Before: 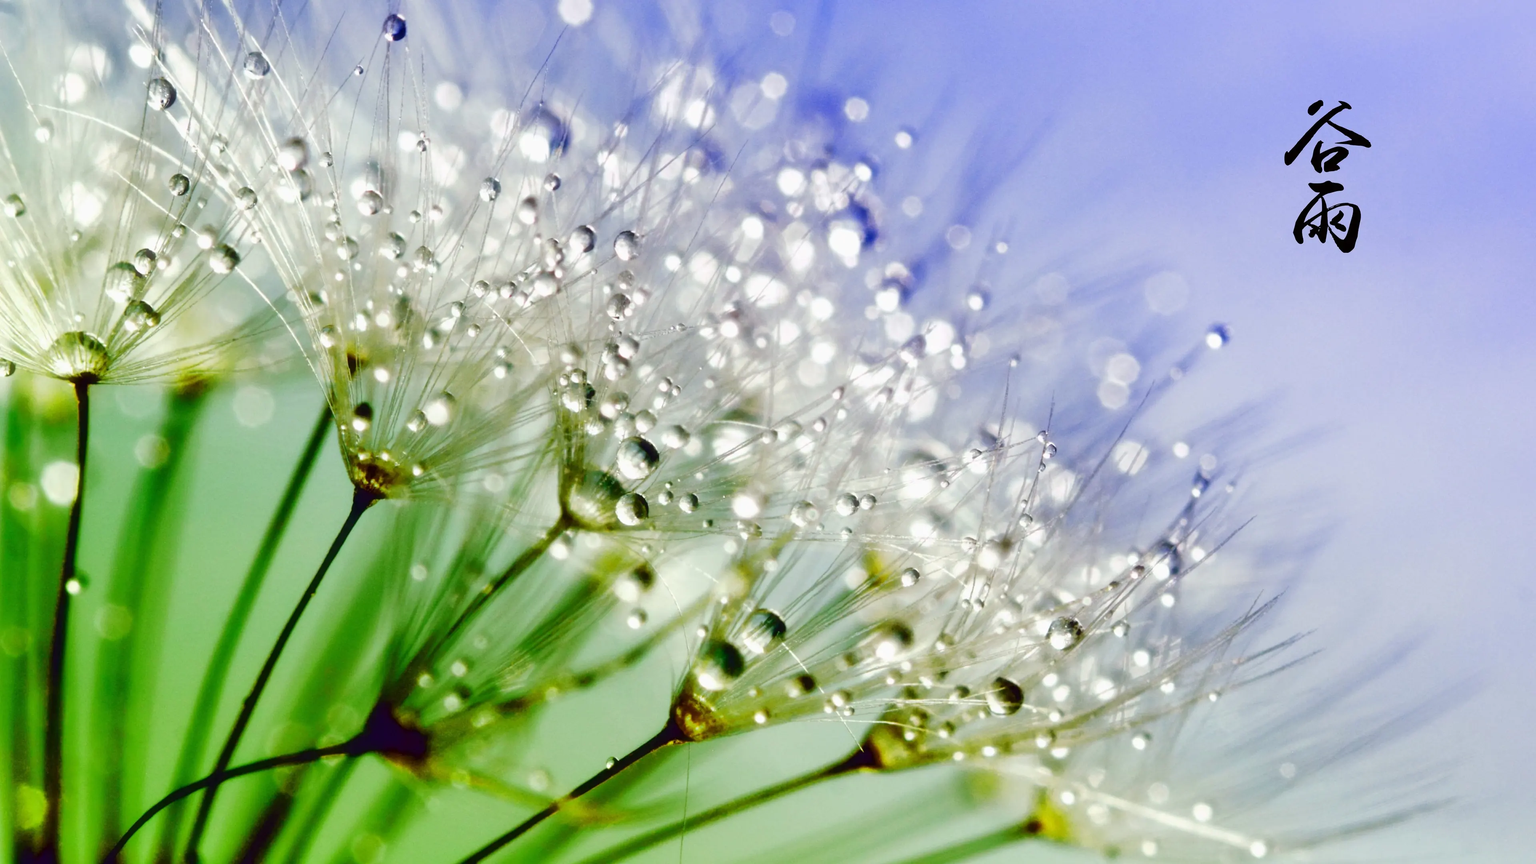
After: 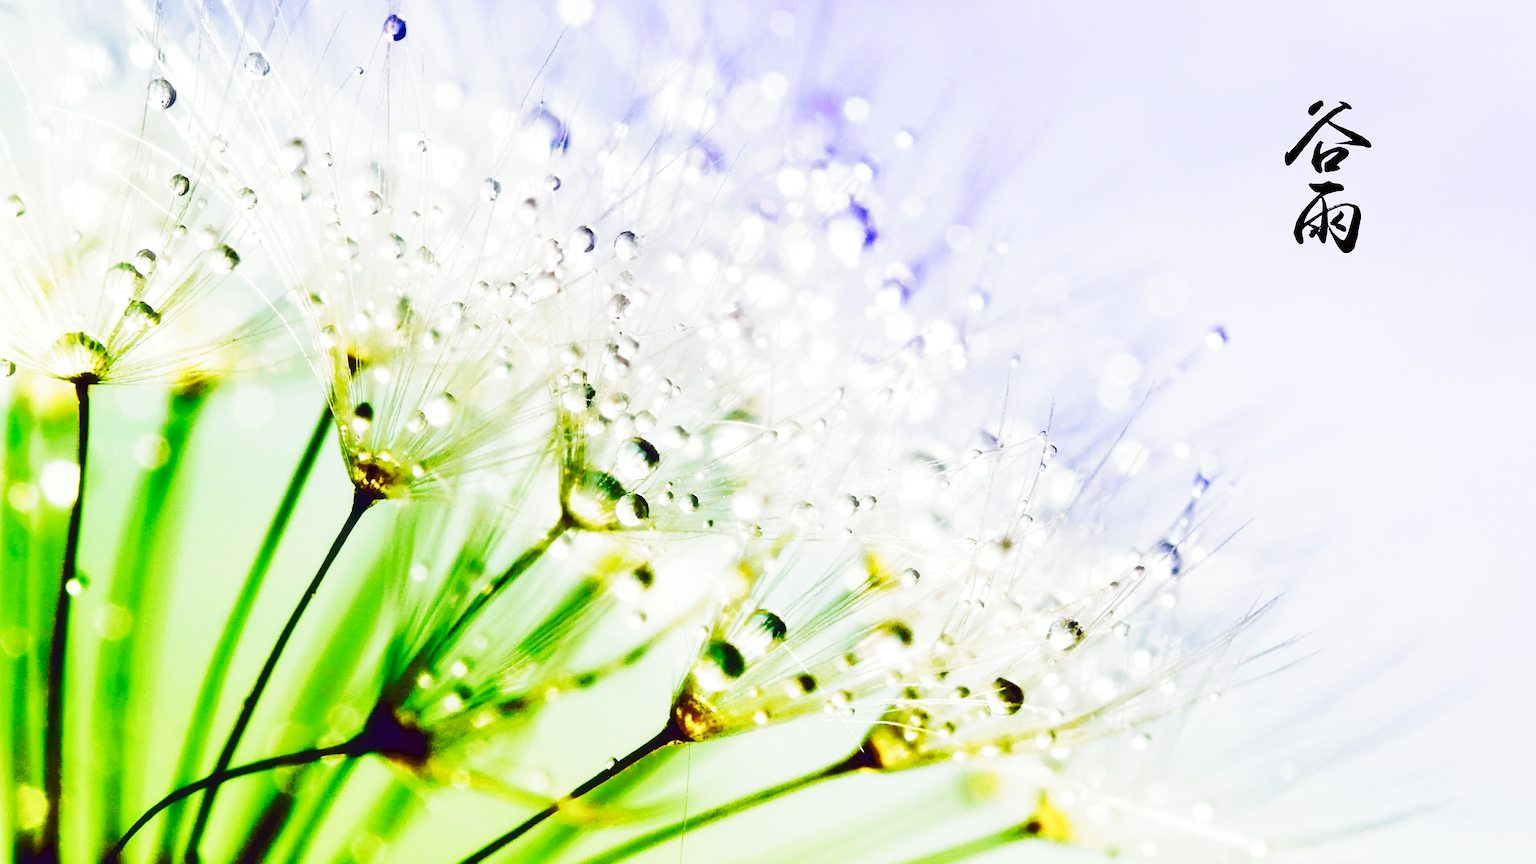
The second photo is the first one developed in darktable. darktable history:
sharpen: on, module defaults
tone curve: curves: ch0 [(0, 0) (0.003, 0.003) (0.011, 0.013) (0.025, 0.029) (0.044, 0.052) (0.069, 0.082) (0.1, 0.118) (0.136, 0.161) (0.177, 0.21) (0.224, 0.27) (0.277, 0.38) (0.335, 0.49) (0.399, 0.594) (0.468, 0.692) (0.543, 0.794) (0.623, 0.857) (0.709, 0.919) (0.801, 0.955) (0.898, 0.978) (1, 1)], preserve colors none
exposure: black level correction 0, exposure 0.2 EV, compensate exposure bias true, compensate highlight preservation false
